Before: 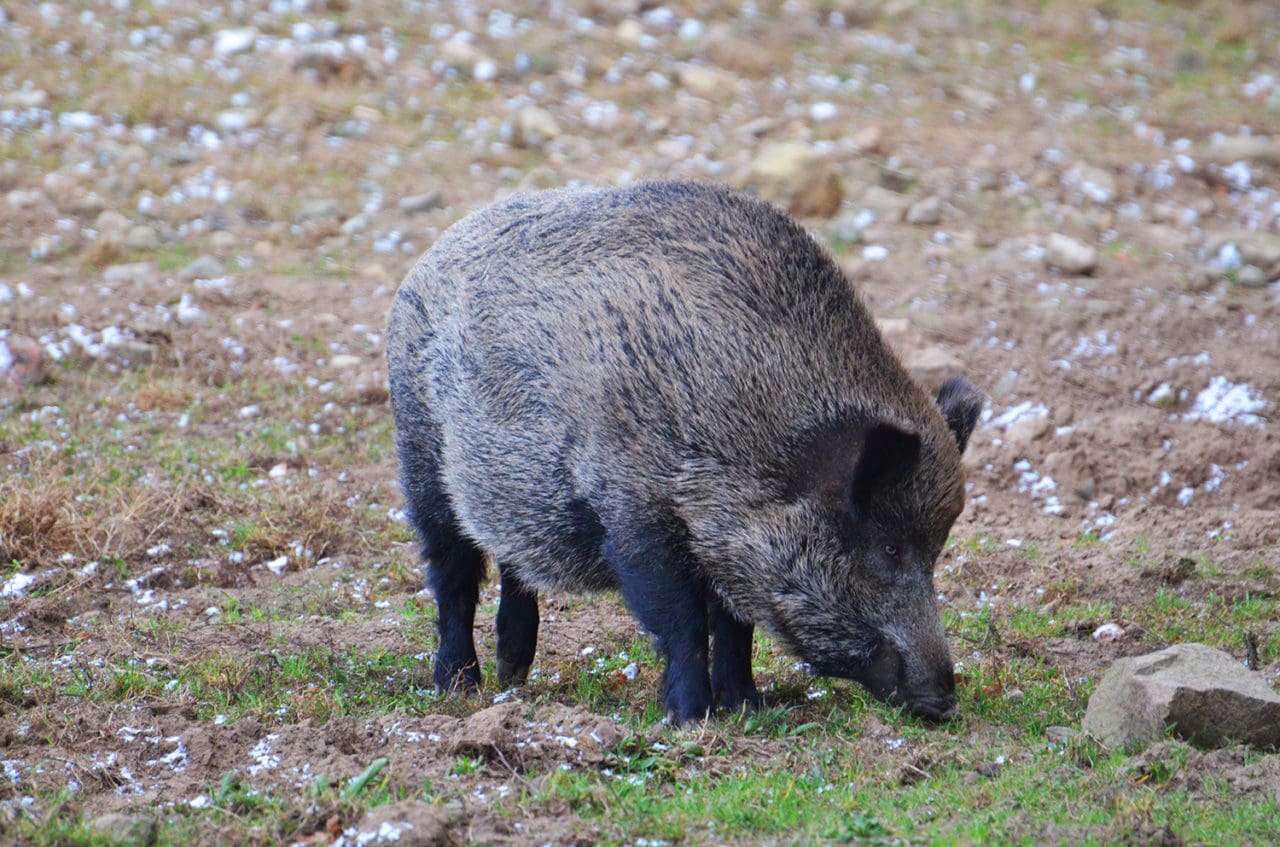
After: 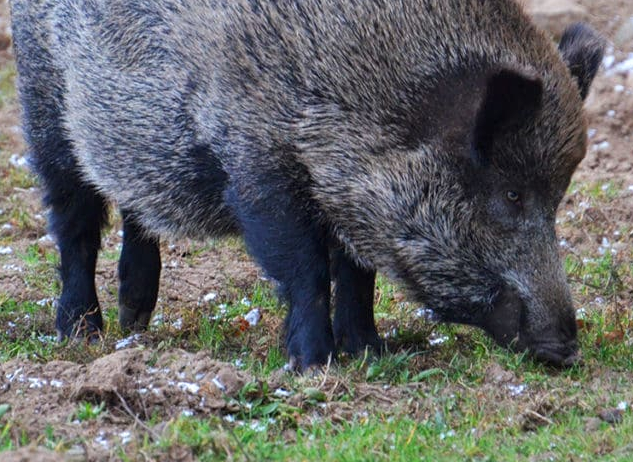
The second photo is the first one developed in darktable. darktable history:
local contrast: highlights 100%, shadows 98%, detail 119%, midtone range 0.2
crop: left 29.569%, top 41.844%, right 20.948%, bottom 3.501%
